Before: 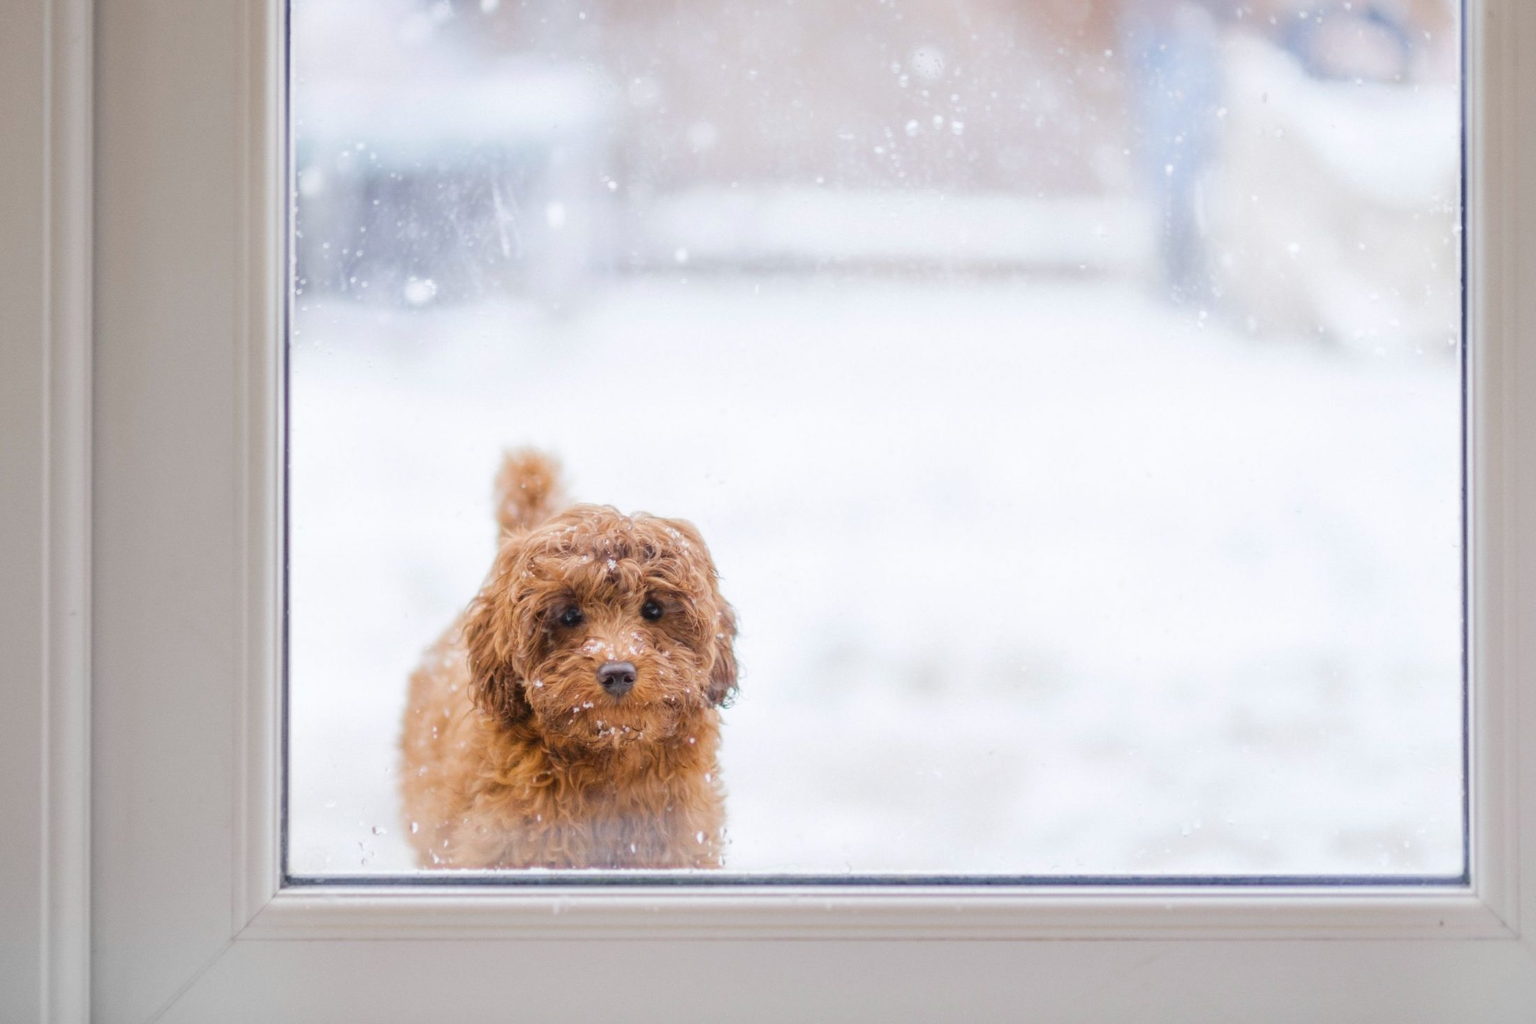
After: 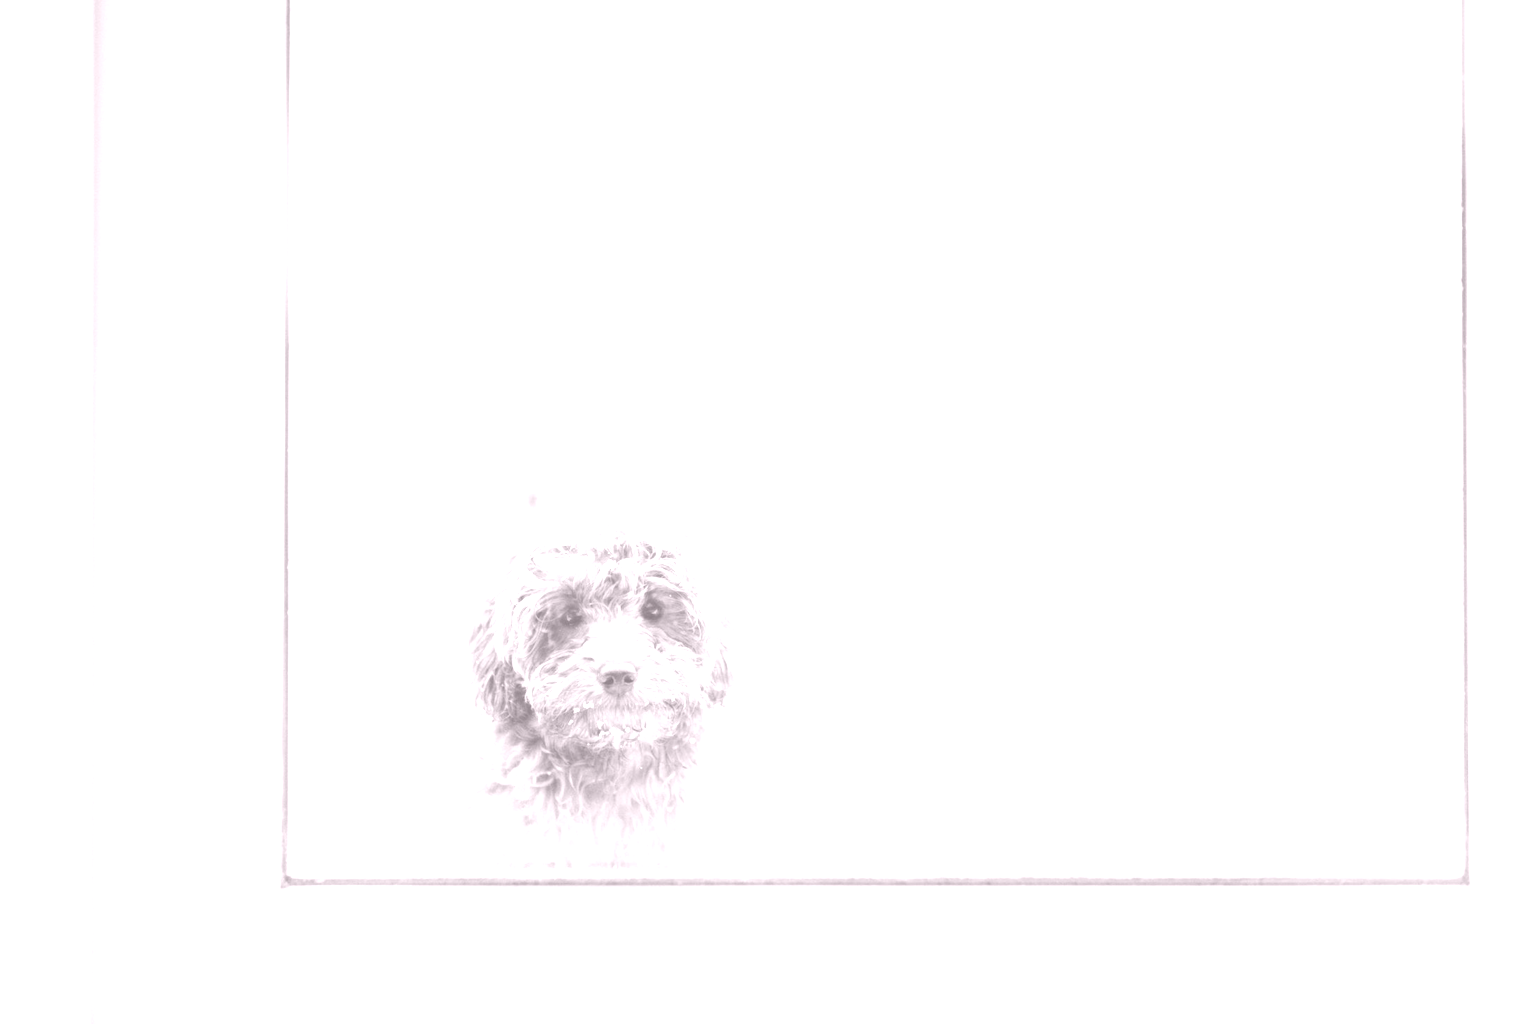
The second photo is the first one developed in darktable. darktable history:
exposure: exposure 0.2 EV, compensate highlight preservation false
colorize: hue 25.2°, saturation 83%, source mix 82%, lightness 79%, version 1
color zones: curves: ch0 [(0, 0.473) (0.001, 0.473) (0.226, 0.548) (0.4, 0.589) (0.525, 0.54) (0.728, 0.403) (0.999, 0.473) (1, 0.473)]; ch1 [(0, 0.619) (0.001, 0.619) (0.234, 0.388) (0.4, 0.372) (0.528, 0.422) (0.732, 0.53) (0.999, 0.619) (1, 0.619)]; ch2 [(0, 0.547) (0.001, 0.547) (0.226, 0.45) (0.4, 0.525) (0.525, 0.585) (0.8, 0.511) (0.999, 0.547) (1, 0.547)]
